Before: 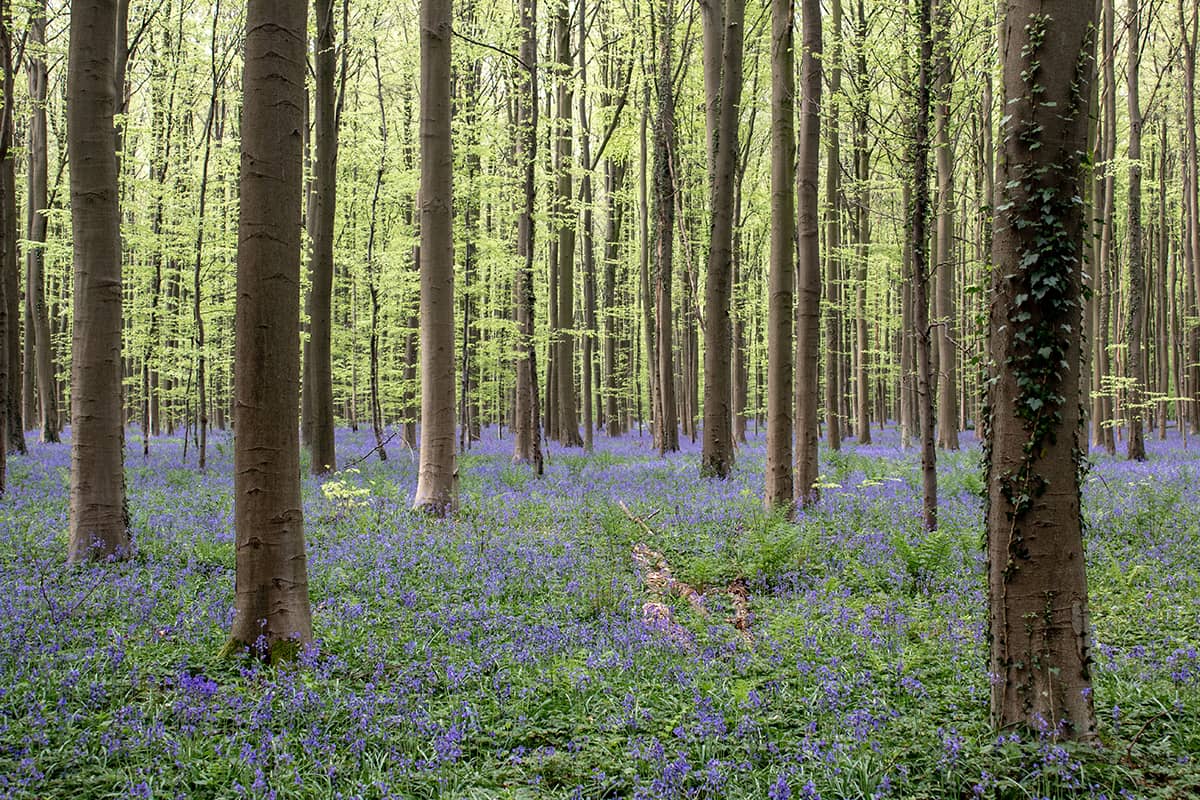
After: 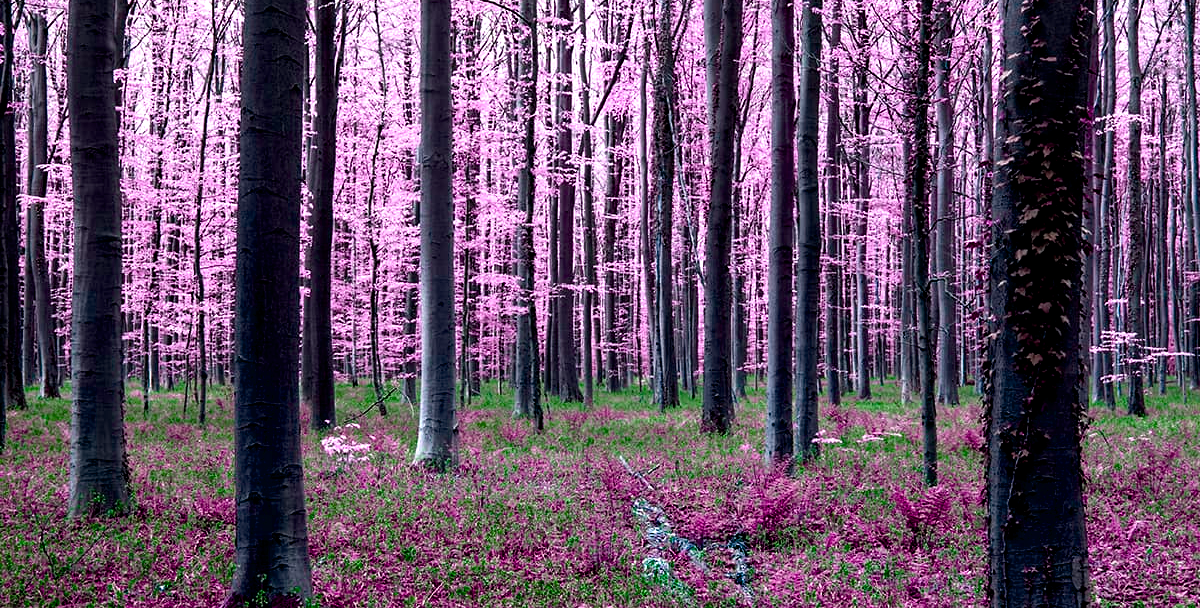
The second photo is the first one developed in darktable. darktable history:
crop: top 5.707%, bottom 18.209%
color balance rgb: power › hue 315.96°, linear chroma grading › global chroma 15.433%, perceptual saturation grading › global saturation 20%, perceptual saturation grading › highlights -25.547%, perceptual saturation grading › shadows 24.275%, hue shift -148.8°, perceptual brilliance grading › highlights 10.116%, perceptual brilliance grading › mid-tones 4.845%, contrast 34.733%, saturation formula JzAzBz (2021)
exposure: black level correction 0.011, exposure -0.475 EV, compensate highlight preservation false
